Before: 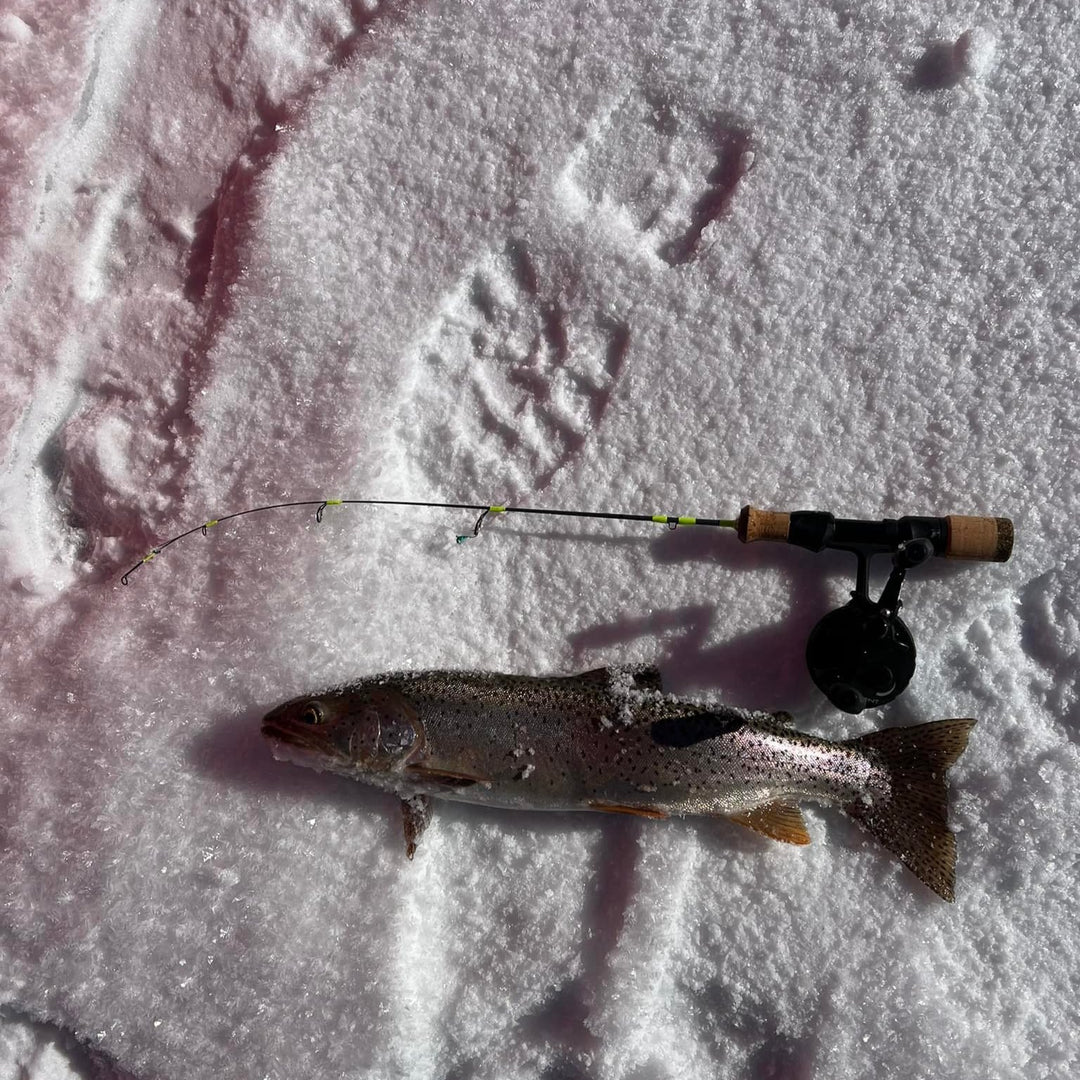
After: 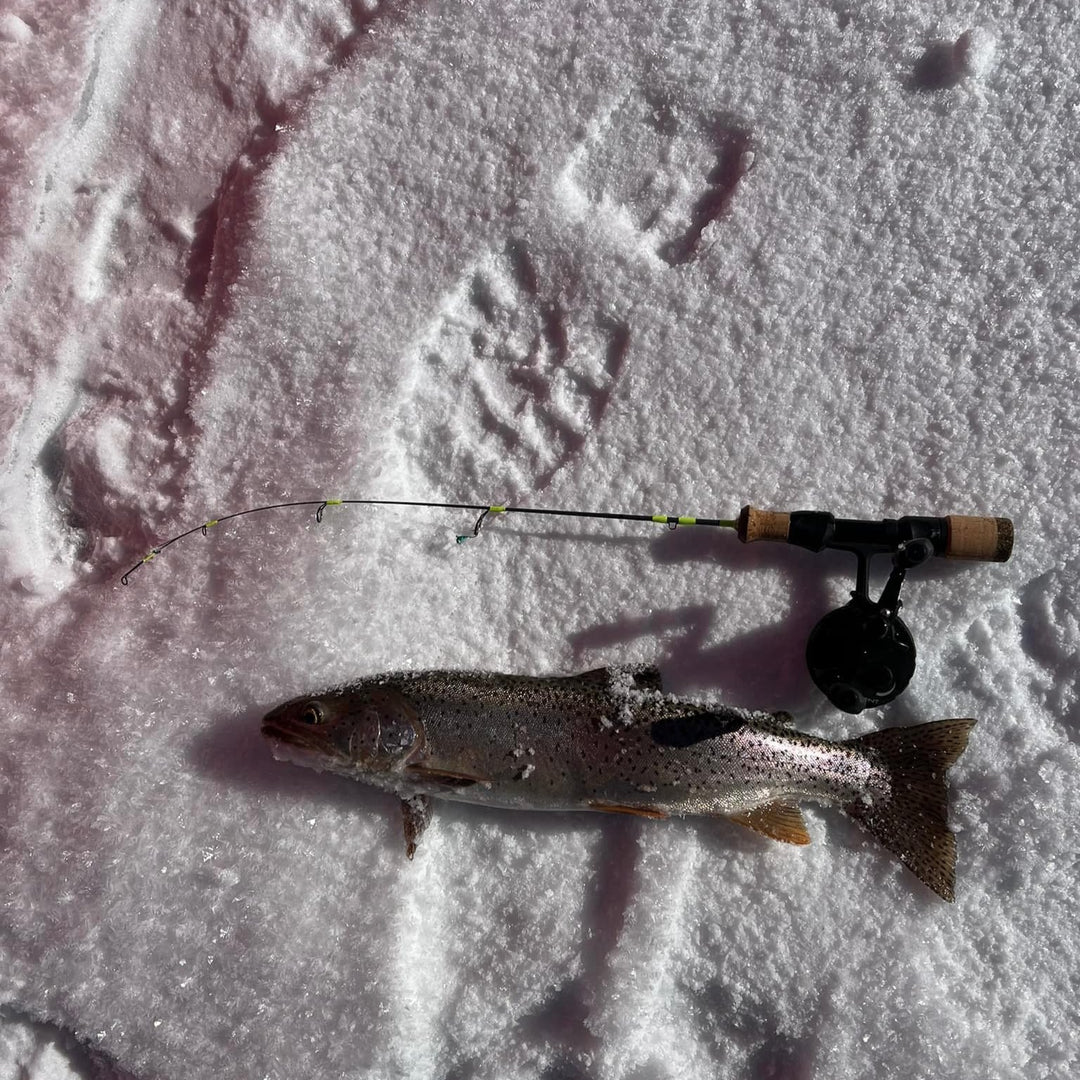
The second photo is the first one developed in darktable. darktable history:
contrast brightness saturation: saturation -0.1
shadows and highlights: soften with gaussian
